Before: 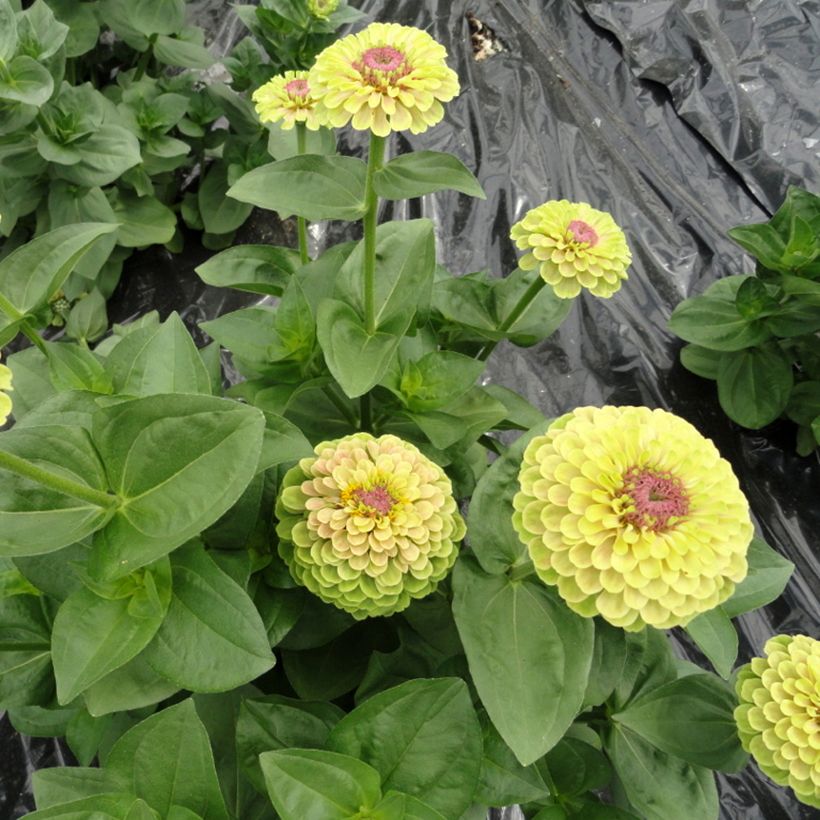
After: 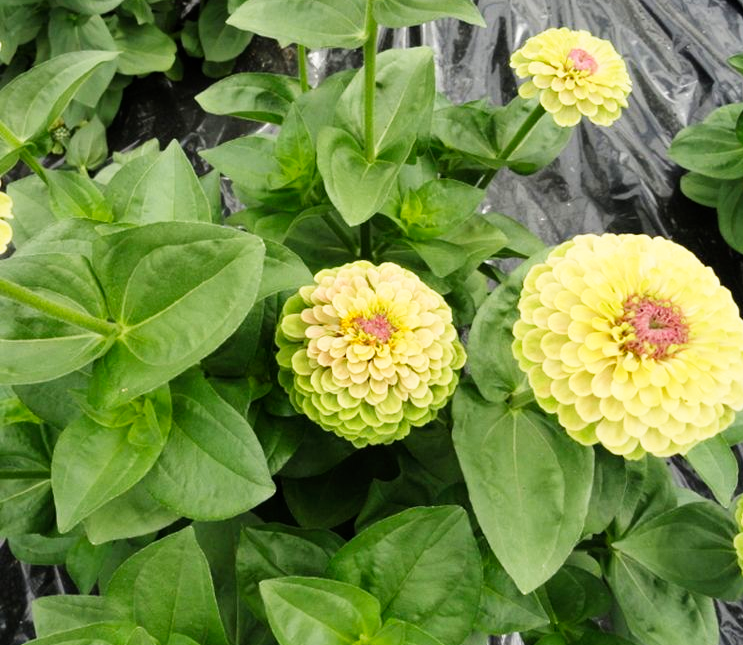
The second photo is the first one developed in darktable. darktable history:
tone curve: curves: ch0 [(0, 0) (0.051, 0.03) (0.096, 0.071) (0.241, 0.247) (0.455, 0.525) (0.594, 0.697) (0.741, 0.845) (0.871, 0.933) (1, 0.984)]; ch1 [(0, 0) (0.1, 0.038) (0.318, 0.243) (0.399, 0.351) (0.478, 0.469) (0.499, 0.499) (0.534, 0.549) (0.565, 0.594) (0.601, 0.634) (0.666, 0.7) (1, 1)]; ch2 [(0, 0) (0.453, 0.45) (0.479, 0.483) (0.504, 0.499) (0.52, 0.519) (0.541, 0.559) (0.592, 0.612) (0.824, 0.815) (1, 1)], preserve colors none
crop: top 21.025%, right 9.377%, bottom 0.303%
